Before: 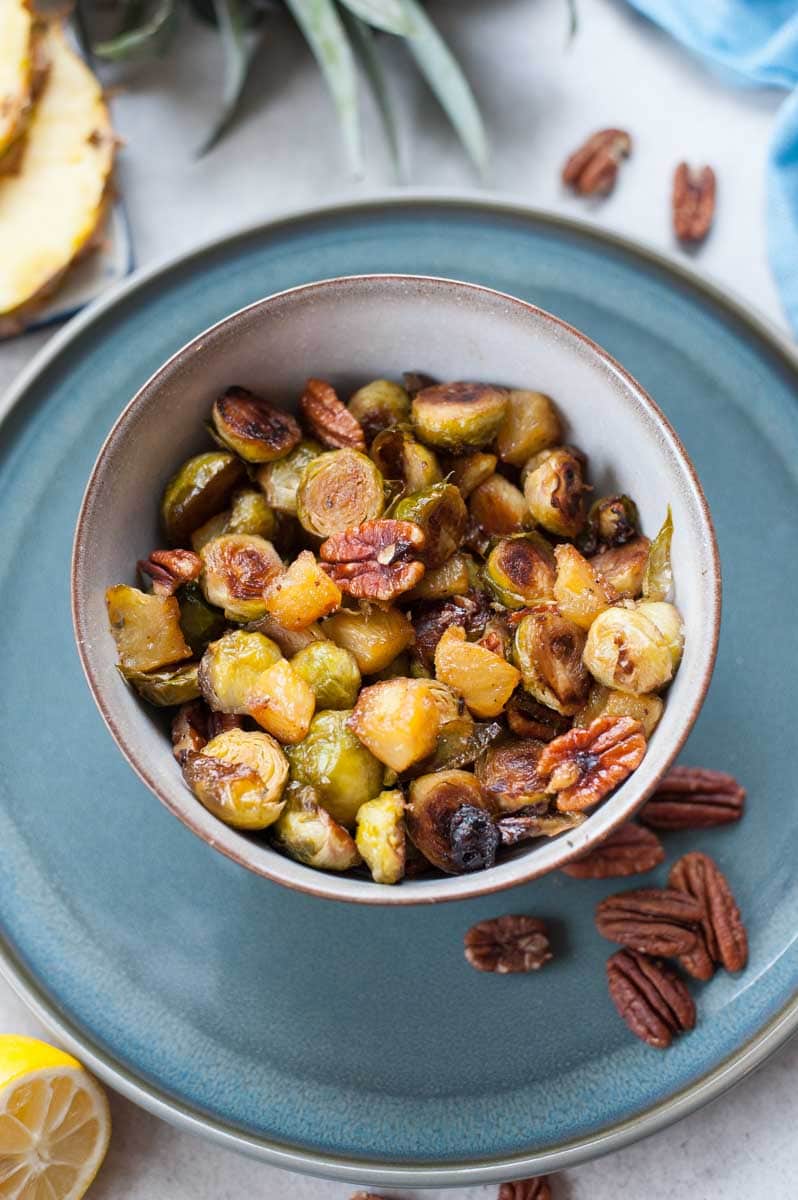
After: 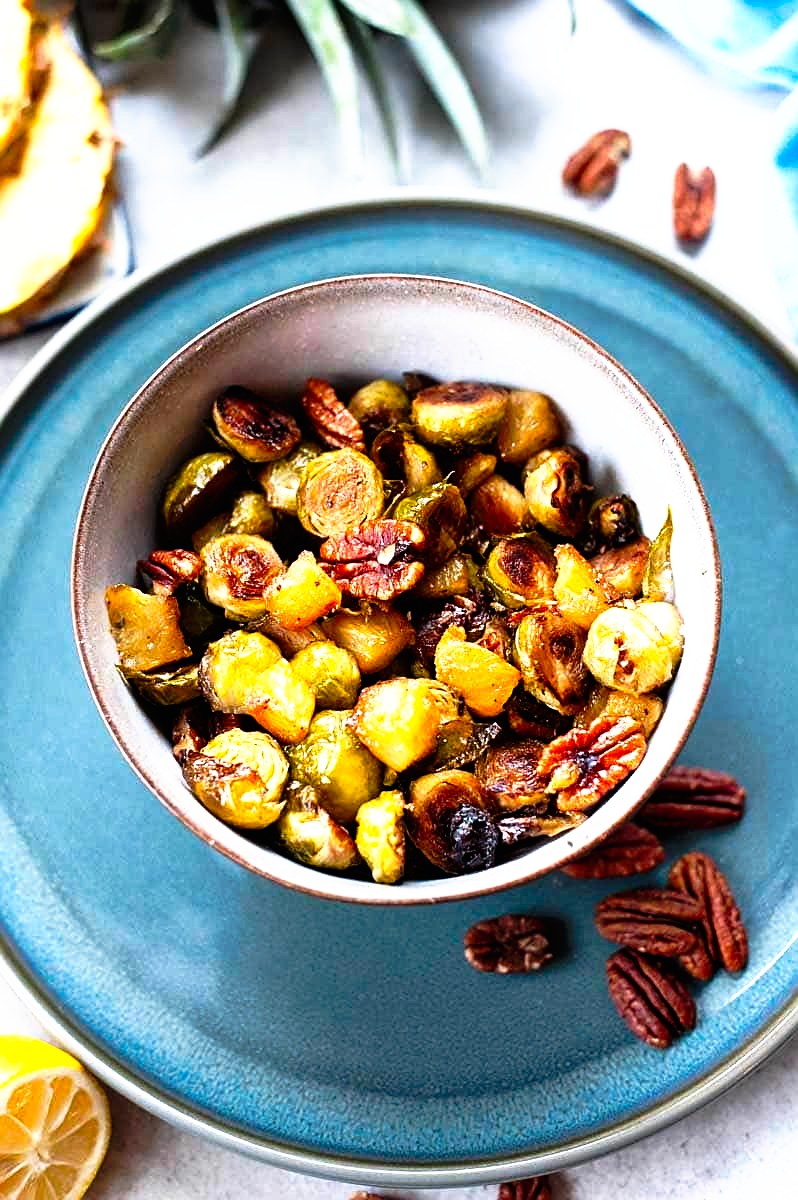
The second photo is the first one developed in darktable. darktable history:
tone curve: curves: ch0 [(0, 0) (0.003, 0.008) (0.011, 0.008) (0.025, 0.008) (0.044, 0.008) (0.069, 0.006) (0.1, 0.006) (0.136, 0.006) (0.177, 0.008) (0.224, 0.012) (0.277, 0.026) (0.335, 0.083) (0.399, 0.165) (0.468, 0.292) (0.543, 0.416) (0.623, 0.535) (0.709, 0.692) (0.801, 0.853) (0.898, 0.981) (1, 1)], preserve colors none
contrast brightness saturation: contrast -0.17, brightness 0.051, saturation -0.127
sharpen: on, module defaults
tone equalizer: -8 EV -0.75 EV, -7 EV -0.728 EV, -6 EV -0.636 EV, -5 EV -0.394 EV, -3 EV 0.397 EV, -2 EV 0.6 EV, -1 EV 0.675 EV, +0 EV 0.767 EV, smoothing diameter 24.86%, edges refinement/feathering 11.35, preserve details guided filter
